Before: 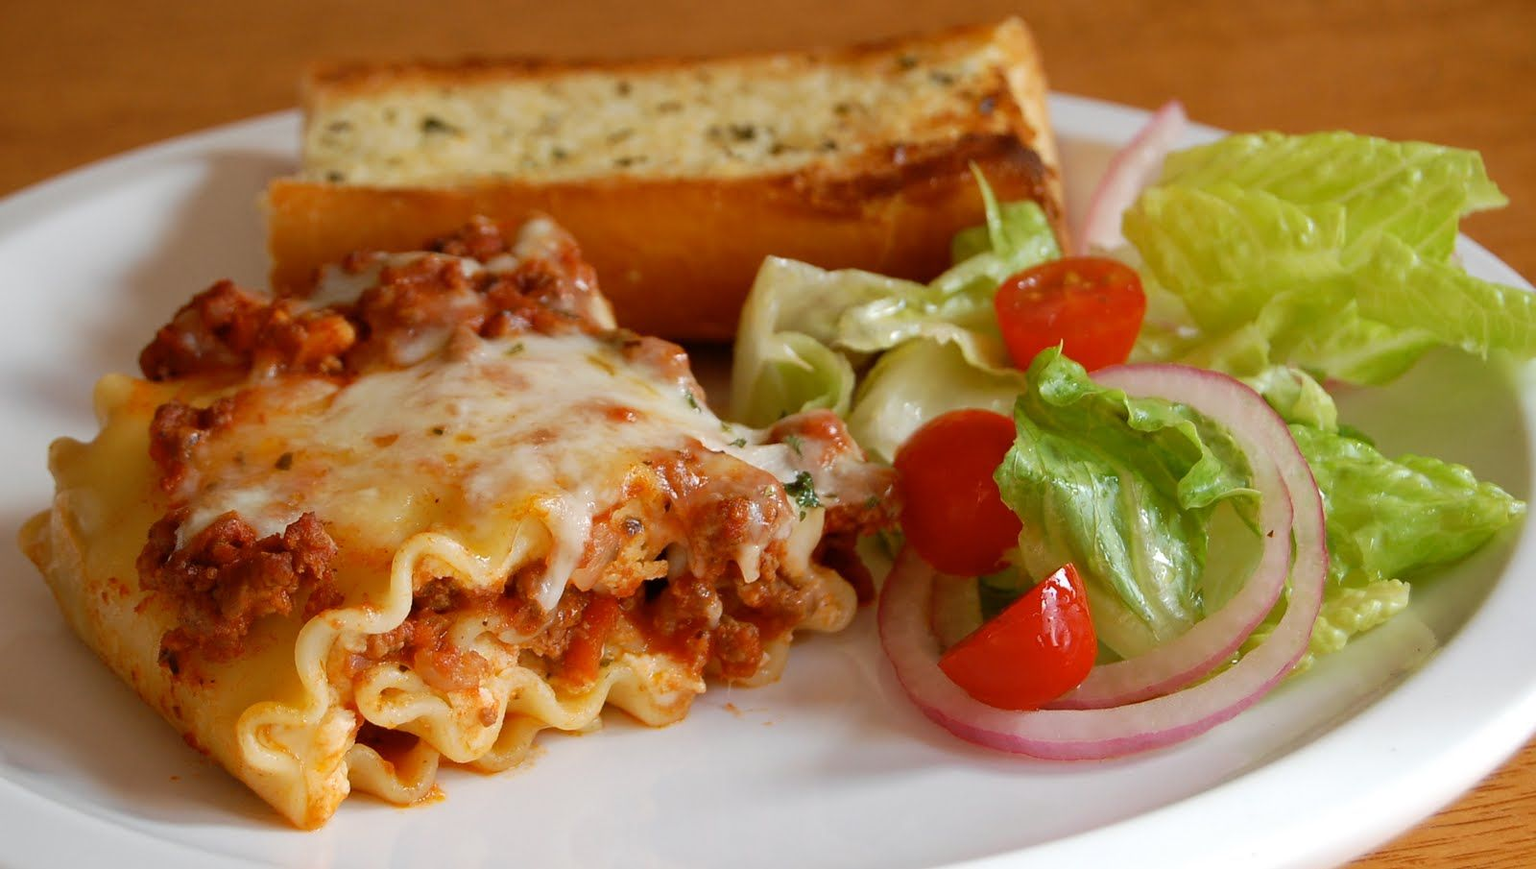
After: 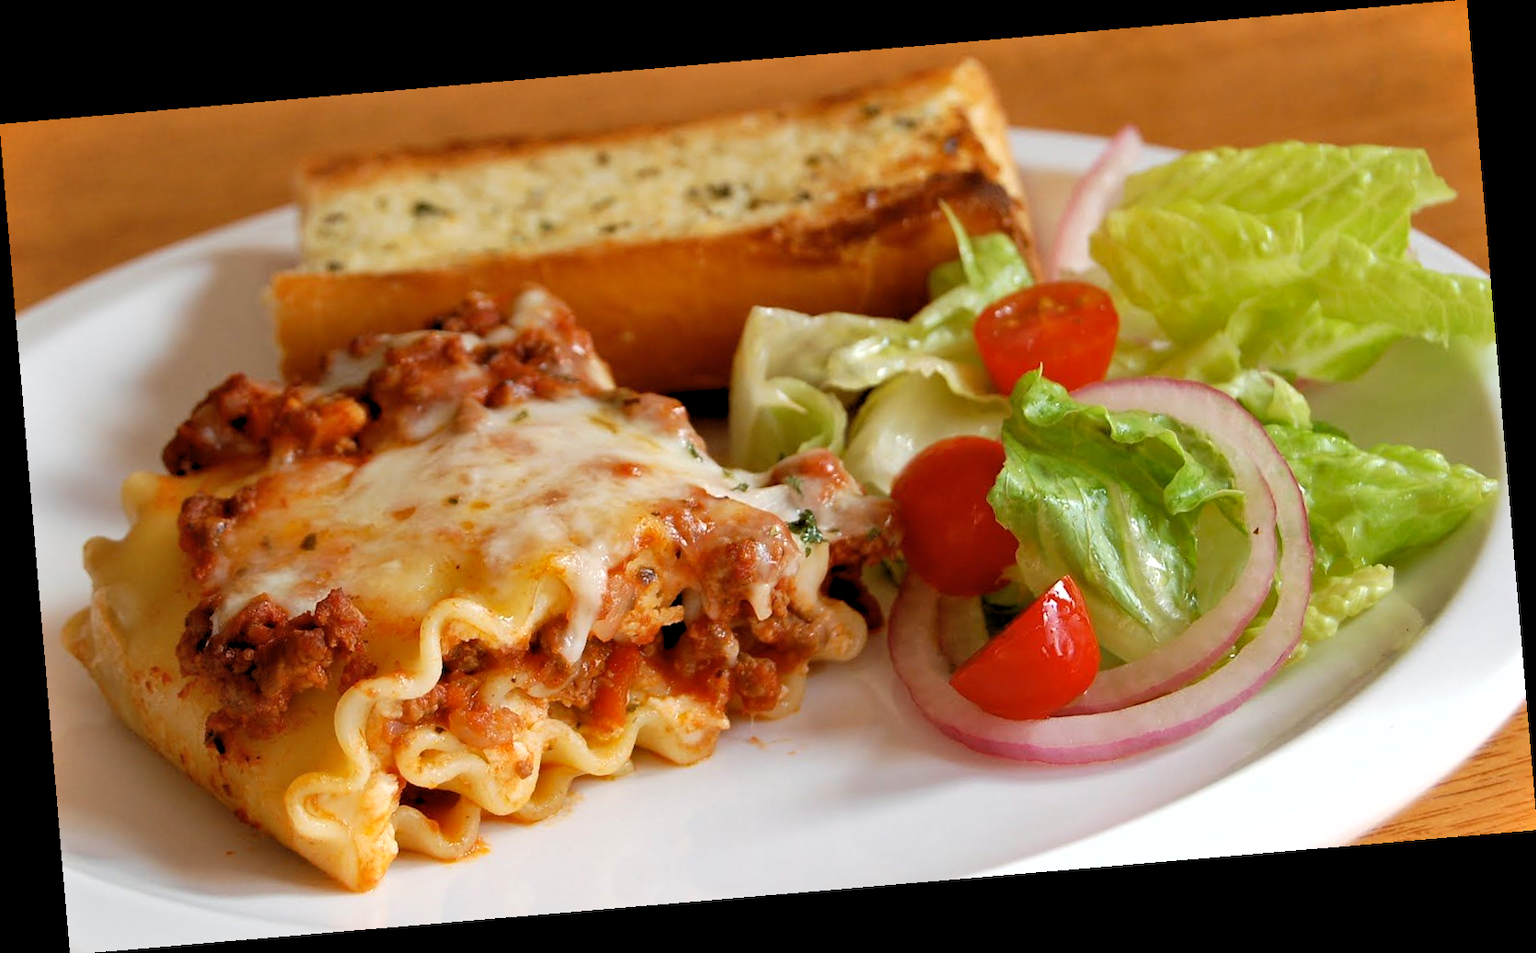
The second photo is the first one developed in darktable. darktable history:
rgb levels: levels [[0.01, 0.419, 0.839], [0, 0.5, 1], [0, 0.5, 1]]
rotate and perspective: rotation -4.86°, automatic cropping off
white balance: emerald 1
shadows and highlights: low approximation 0.01, soften with gaussian
